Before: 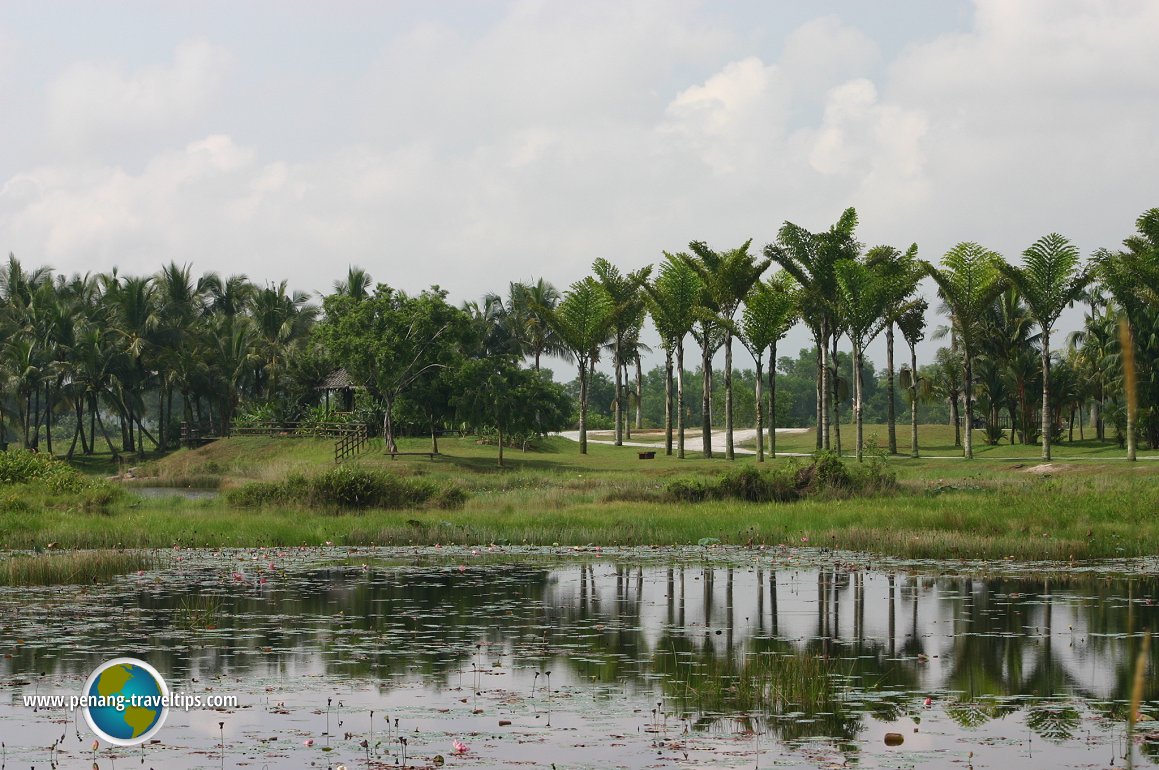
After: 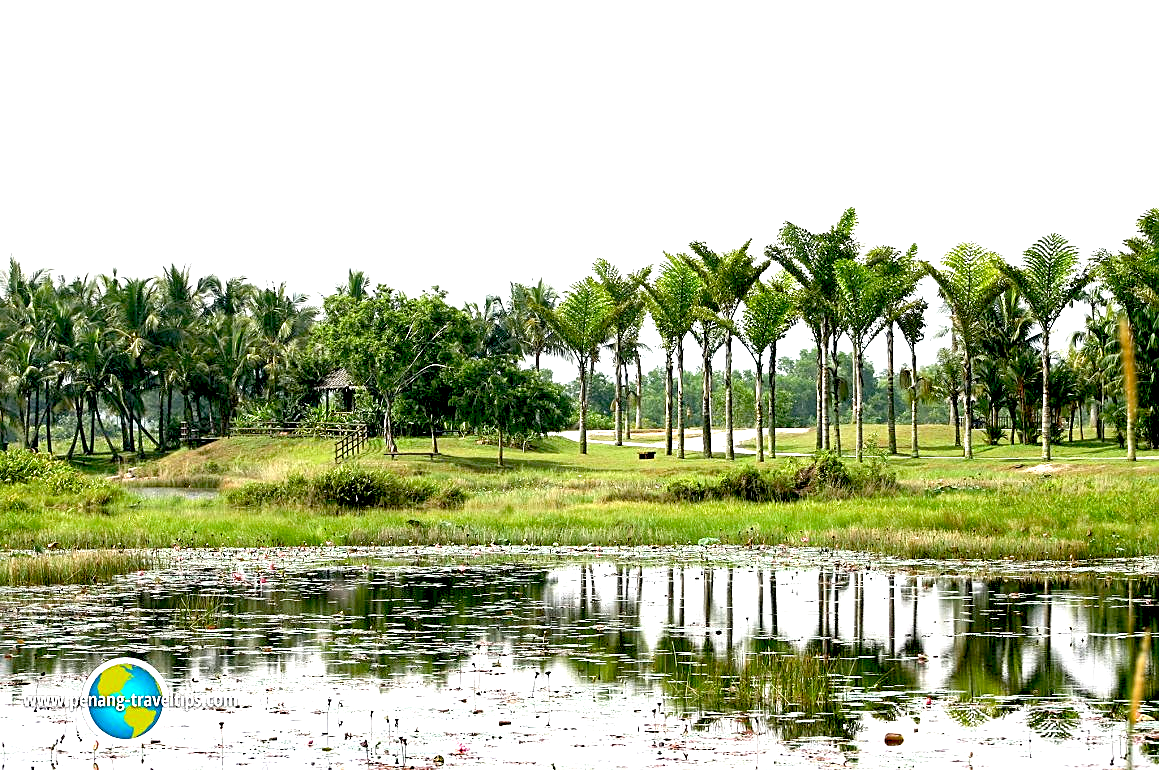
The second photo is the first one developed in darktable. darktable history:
exposure: black level correction 0.016, exposure 1.774 EV, compensate highlight preservation false
sharpen: on, module defaults
